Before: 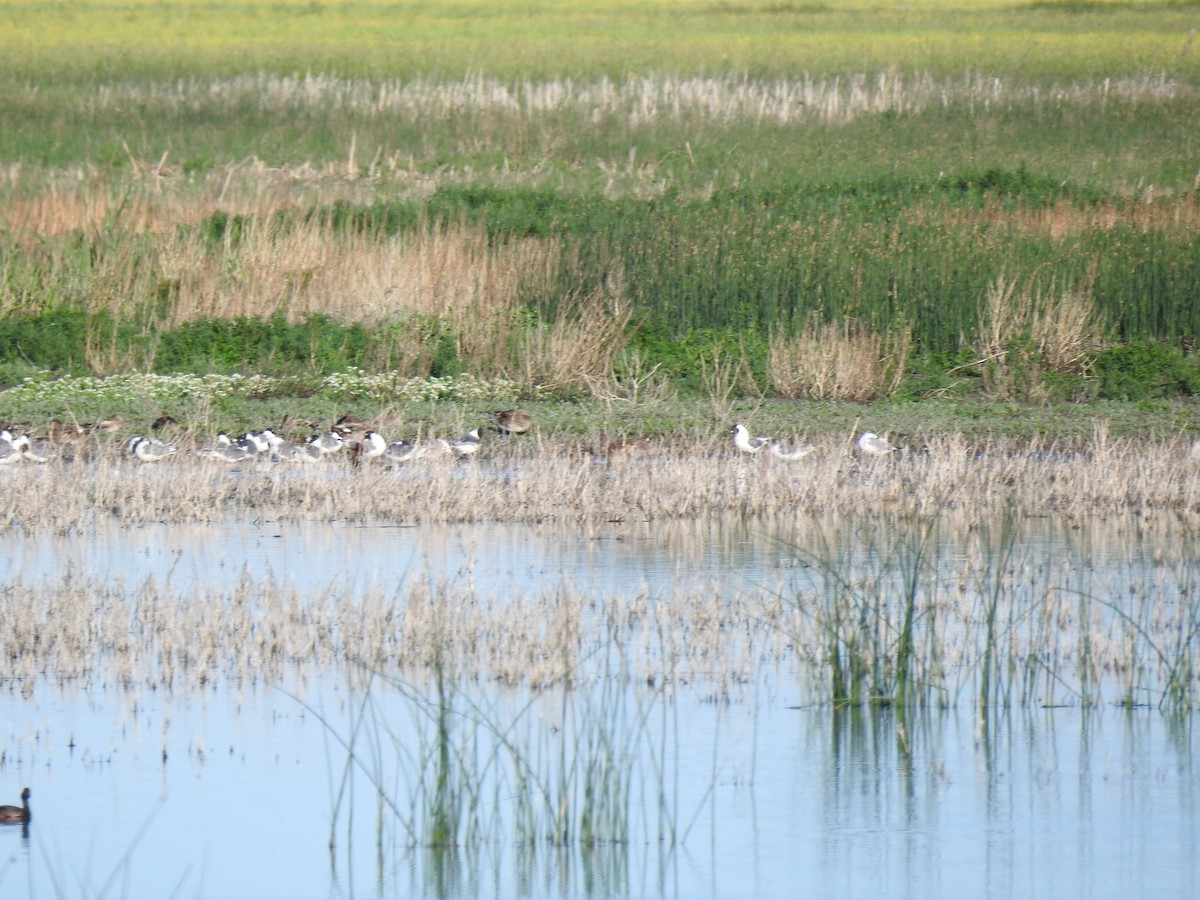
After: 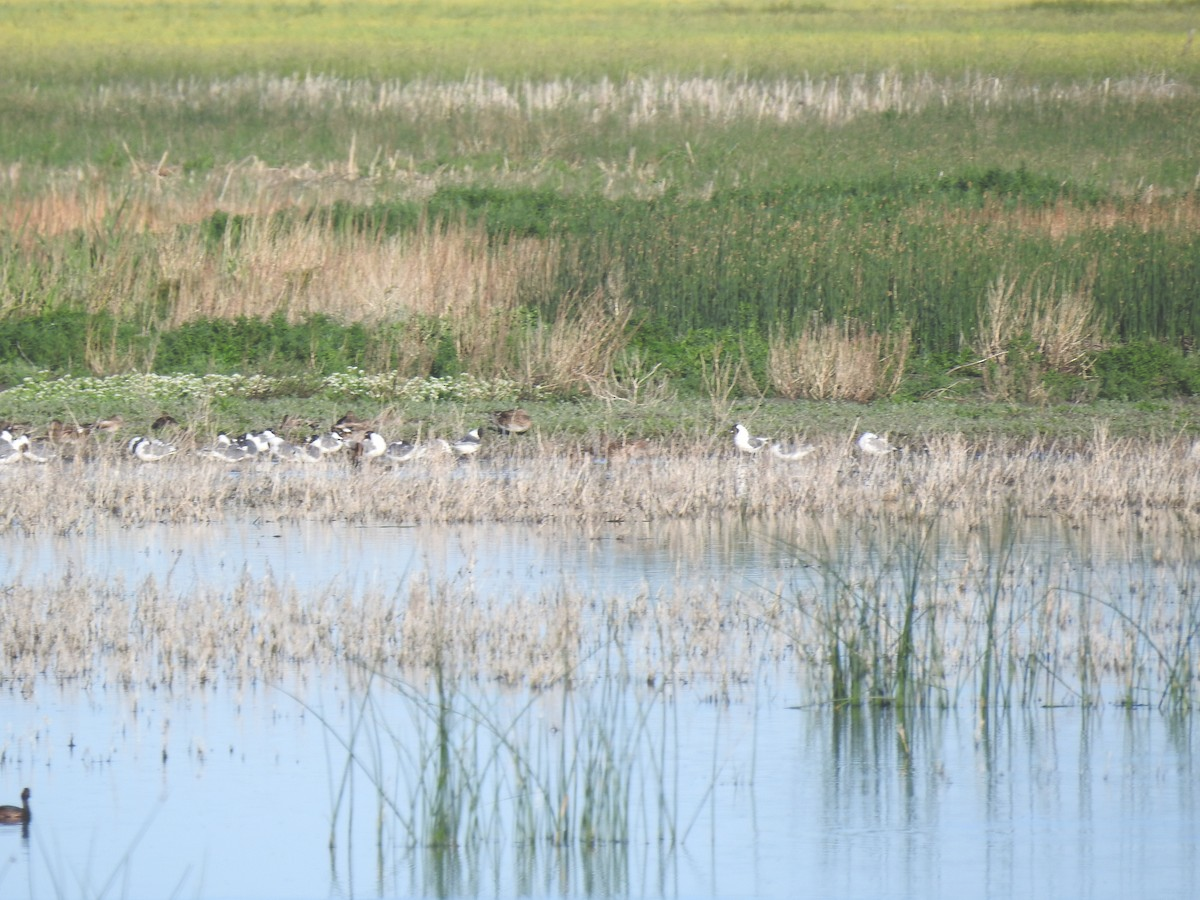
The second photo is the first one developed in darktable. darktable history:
exposure: black level correction -0.027, compensate highlight preservation false
